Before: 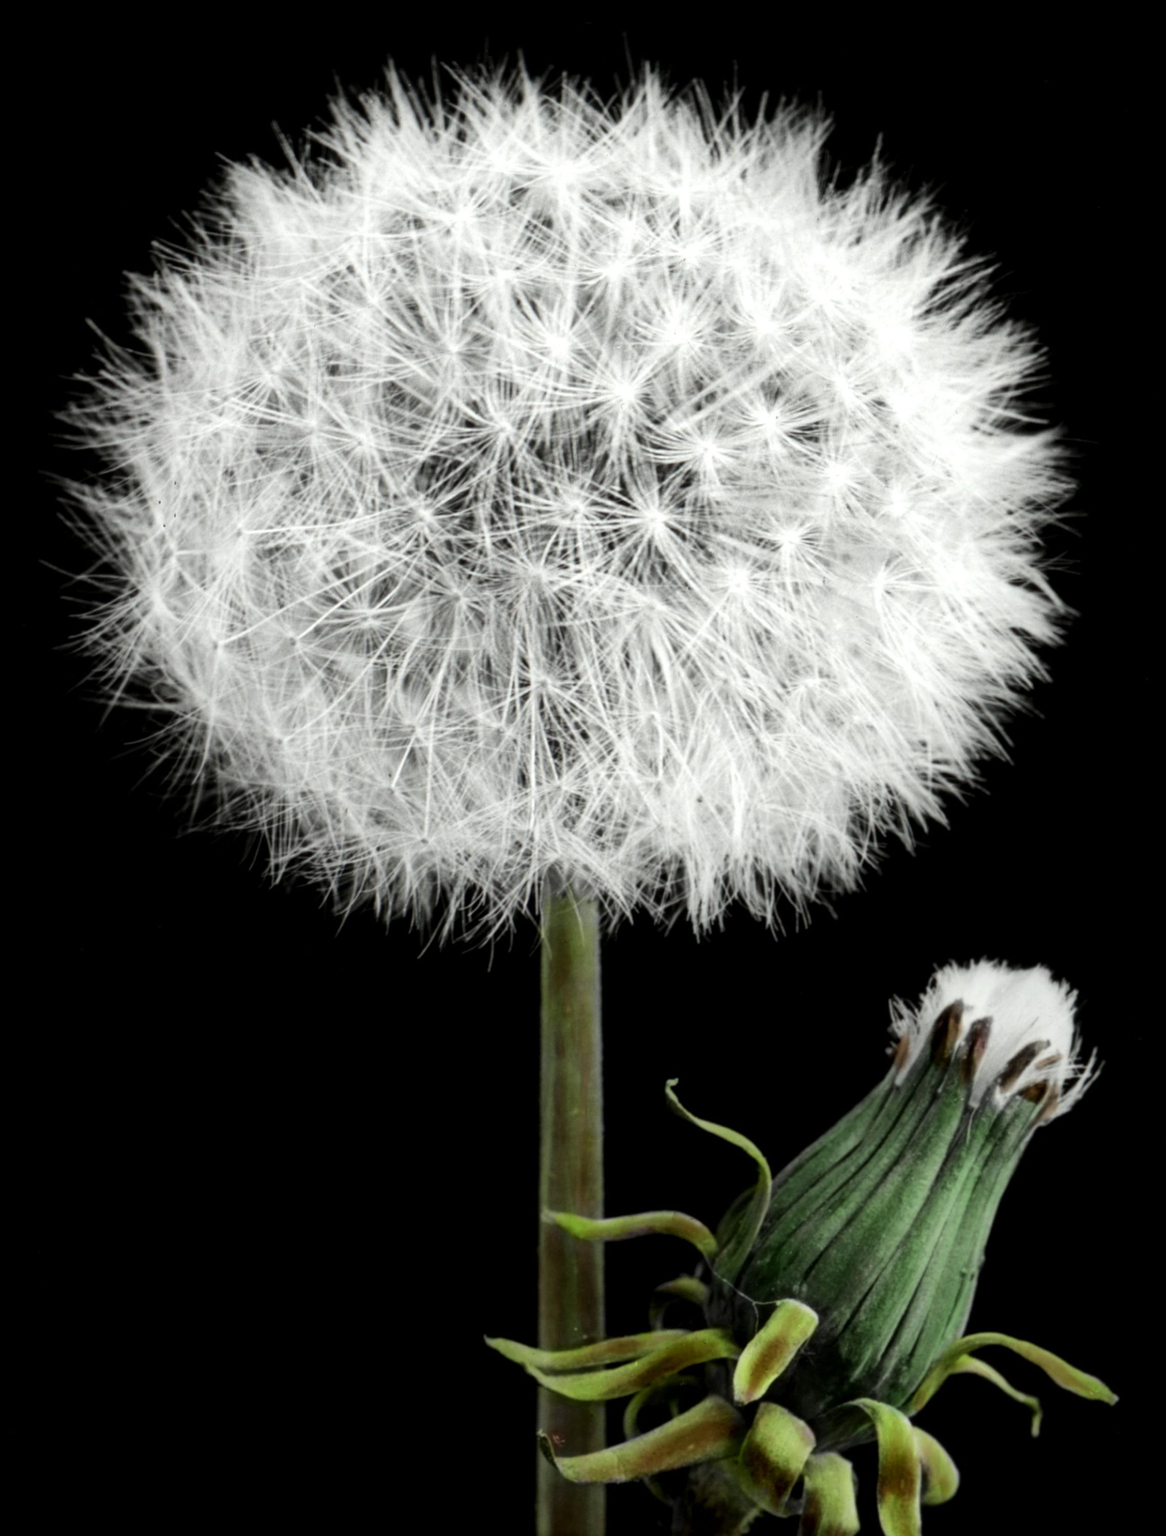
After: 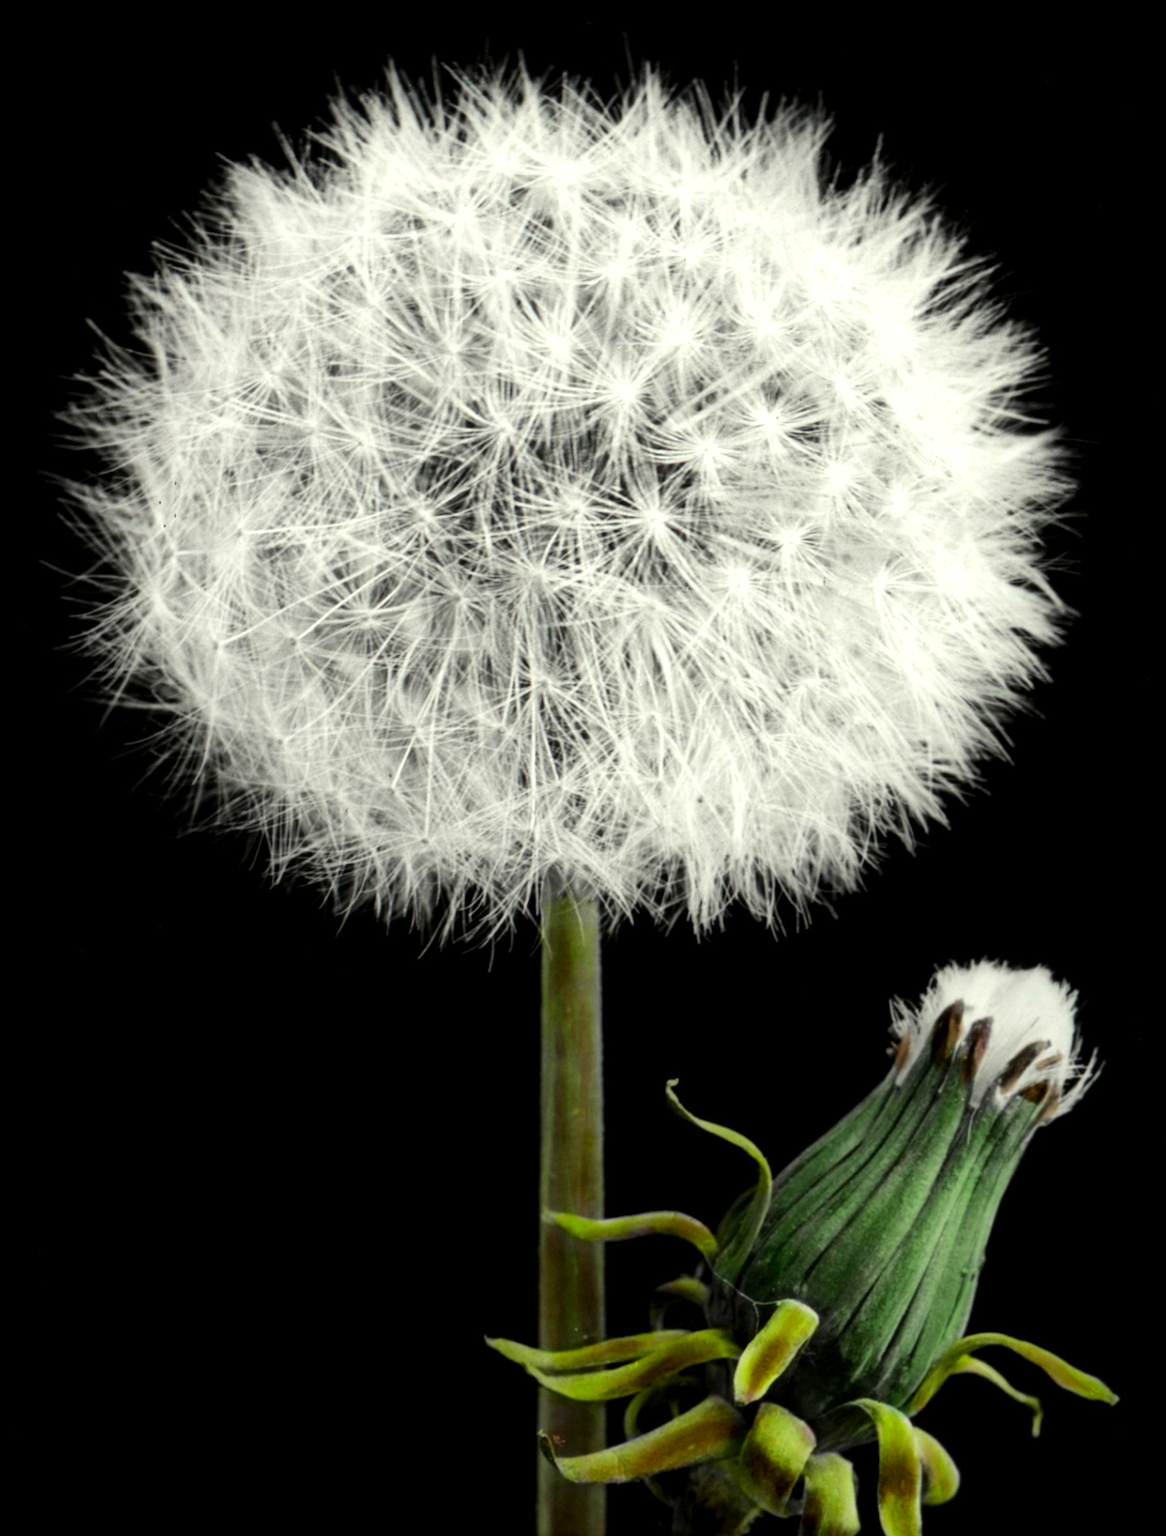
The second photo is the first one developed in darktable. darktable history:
color balance rgb: highlights gain › luminance 7.507%, highlights gain › chroma 1.904%, highlights gain › hue 90.61°, perceptual saturation grading › global saturation 19.985%, global vibrance 20%
